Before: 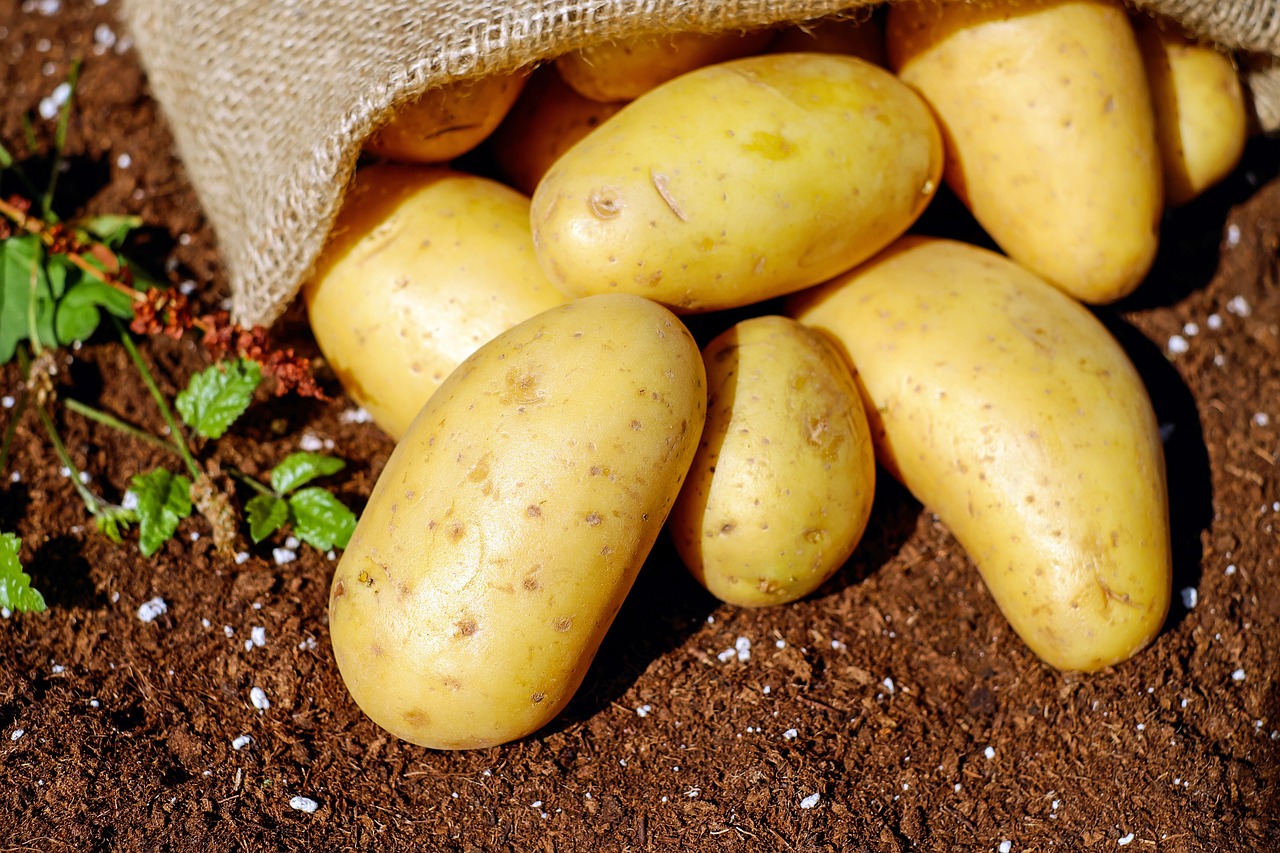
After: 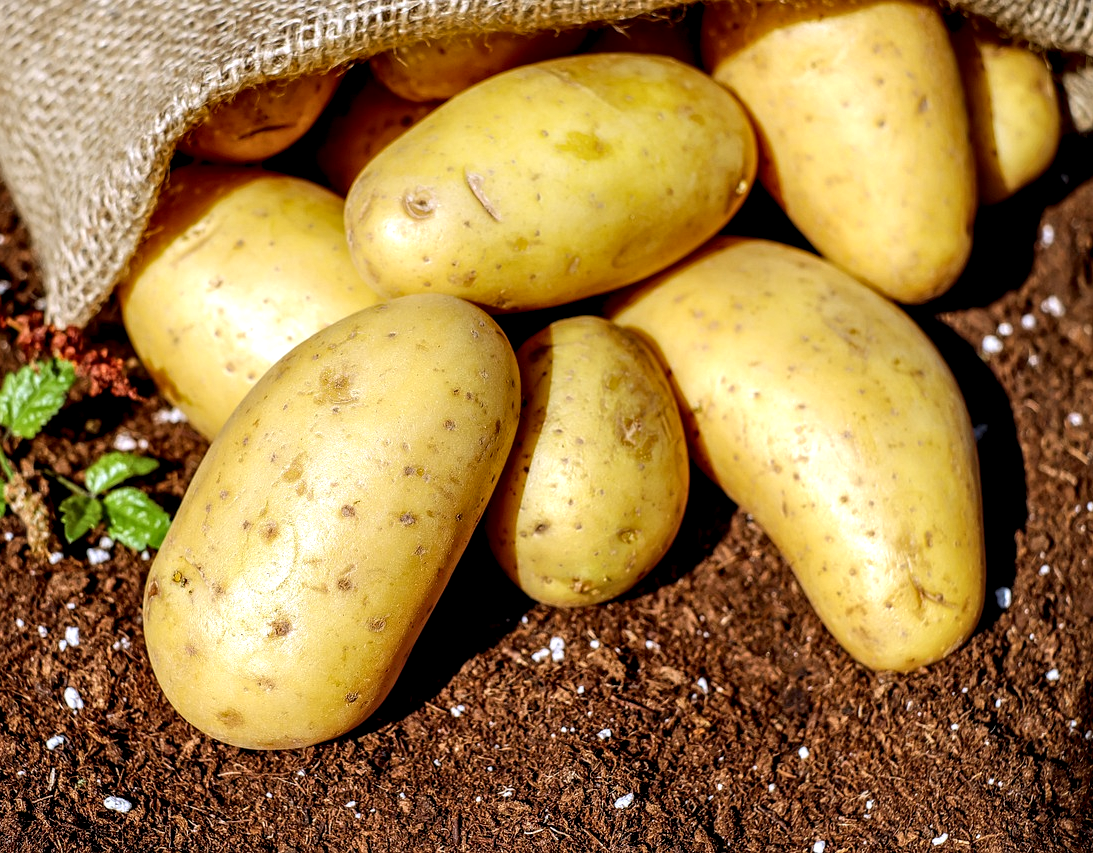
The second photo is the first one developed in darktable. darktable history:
local contrast: highlights 60%, shadows 60%, detail 160%
crop and rotate: left 14.584%
